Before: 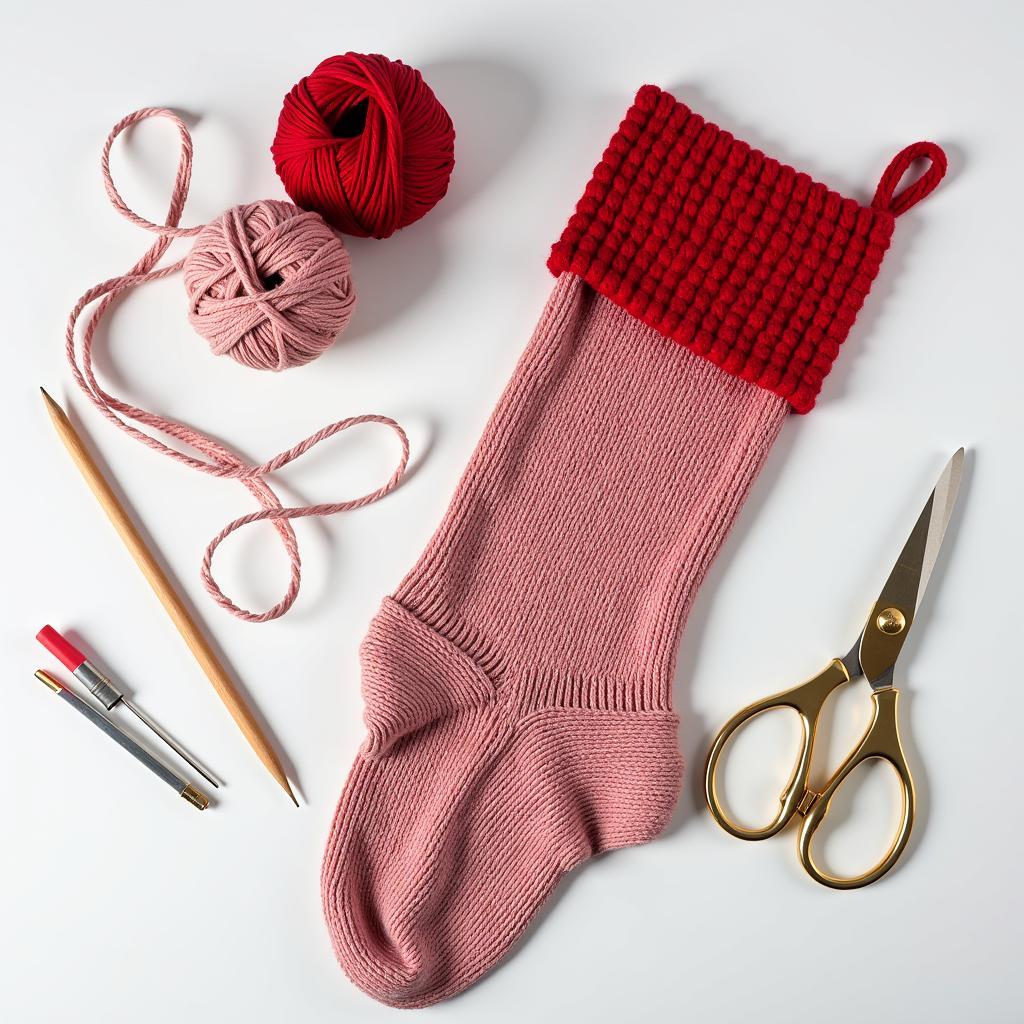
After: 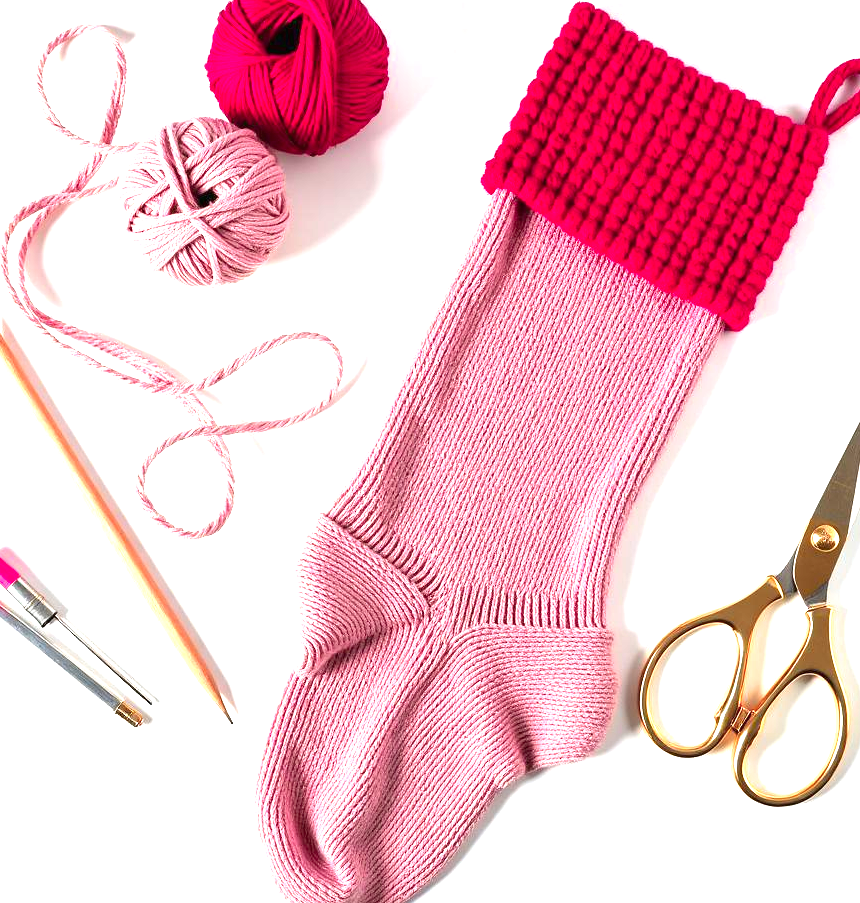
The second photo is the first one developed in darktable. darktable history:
exposure: black level correction 0, exposure 1.45 EV, compensate exposure bias true, compensate highlight preservation false
crop: left 6.446%, top 8.188%, right 9.538%, bottom 3.548%
color zones: curves: ch1 [(0.235, 0.558) (0.75, 0.5)]; ch2 [(0.25, 0.462) (0.749, 0.457)], mix 25.94%
